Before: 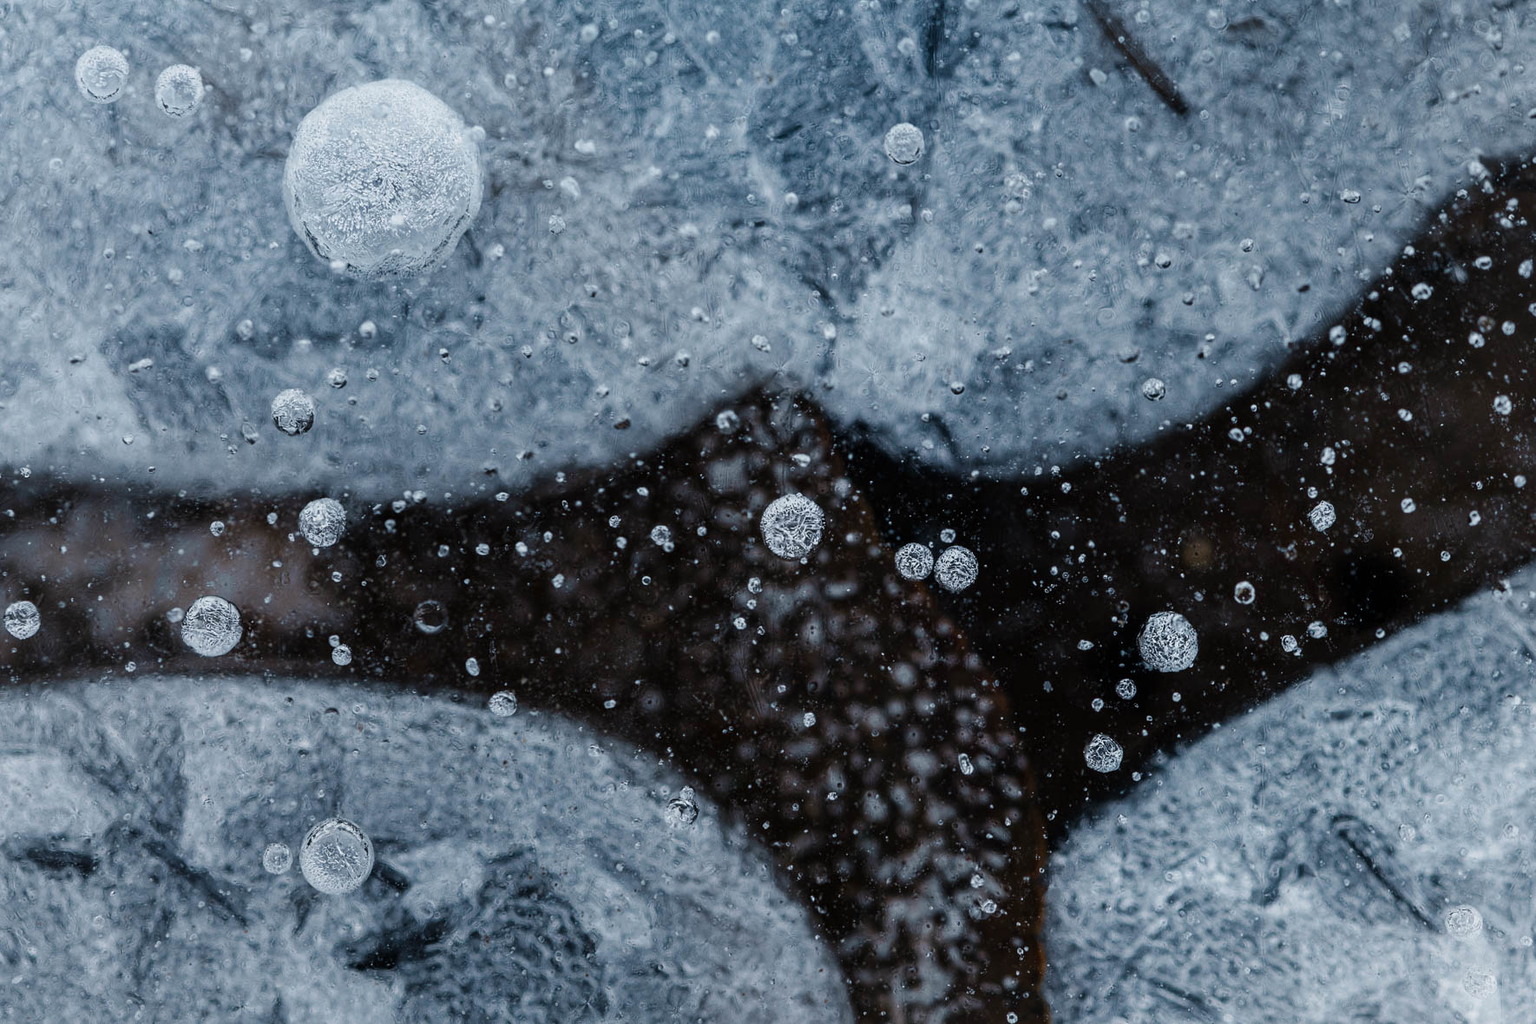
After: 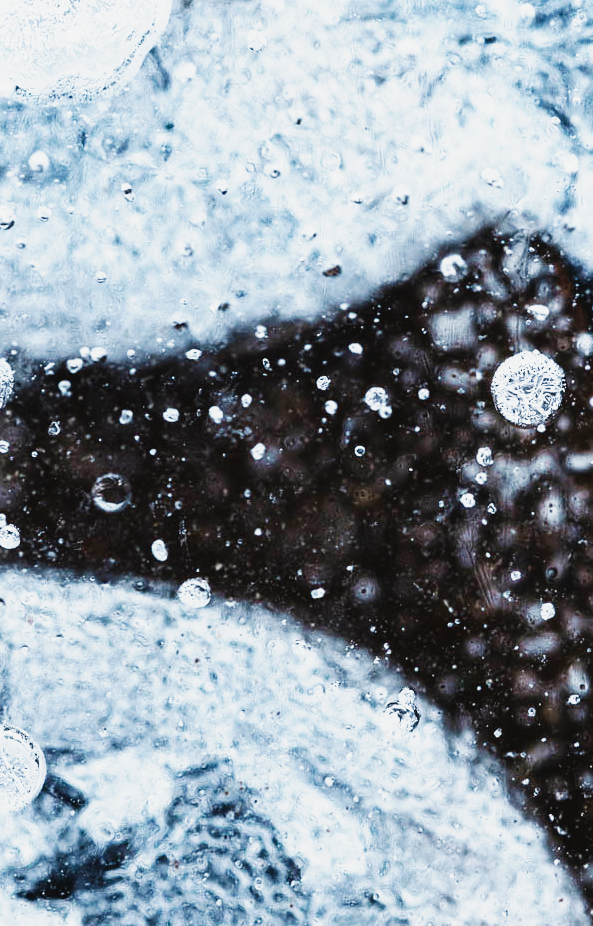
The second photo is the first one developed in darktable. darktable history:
contrast brightness saturation: contrast -0.08, brightness -0.04, saturation -0.11
crop and rotate: left 21.77%, top 18.528%, right 44.676%, bottom 2.997%
exposure: exposure 0.921 EV, compensate highlight preservation false
base curve: curves: ch0 [(0, 0) (0.007, 0.004) (0.027, 0.03) (0.046, 0.07) (0.207, 0.54) (0.442, 0.872) (0.673, 0.972) (1, 1)], preserve colors none
